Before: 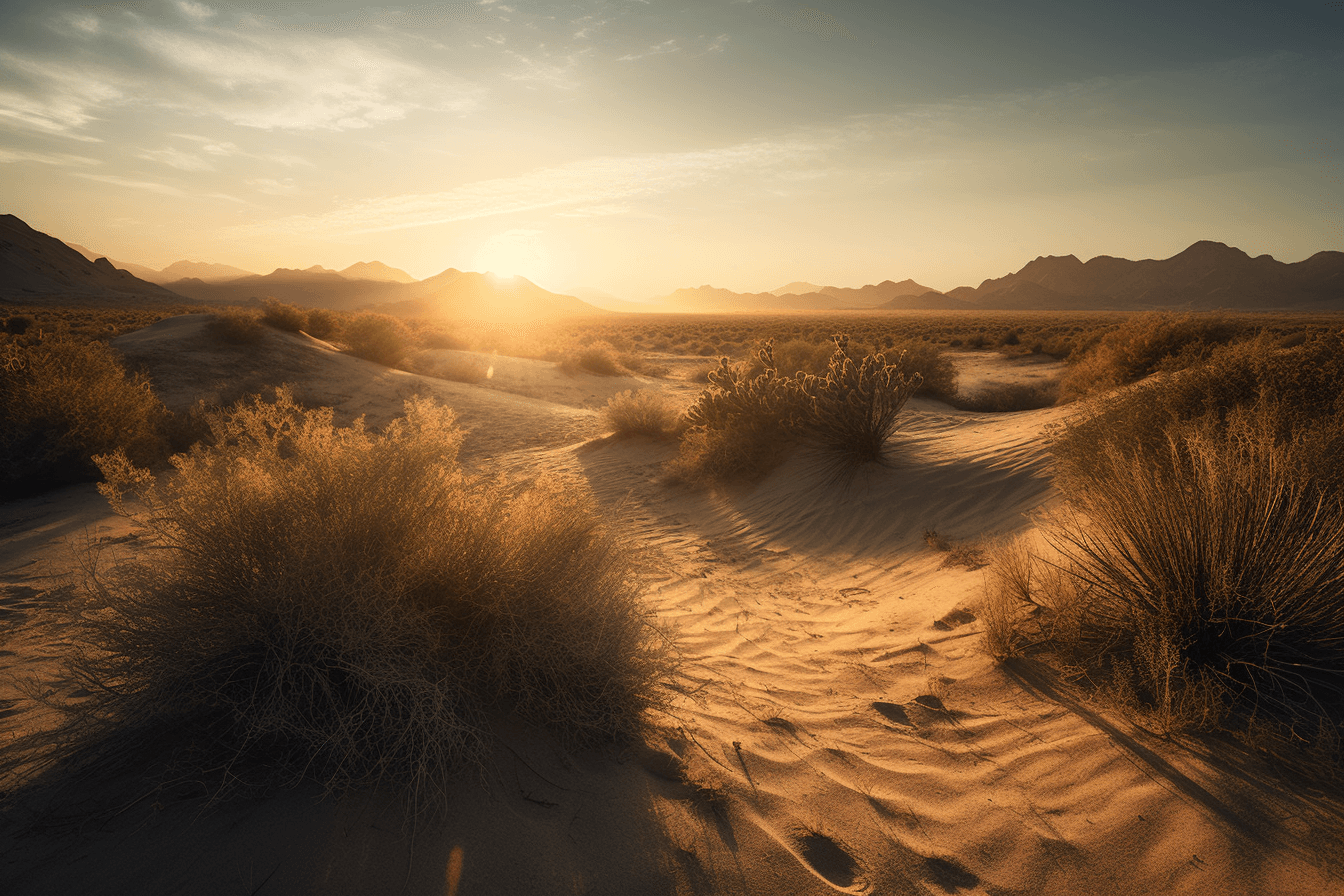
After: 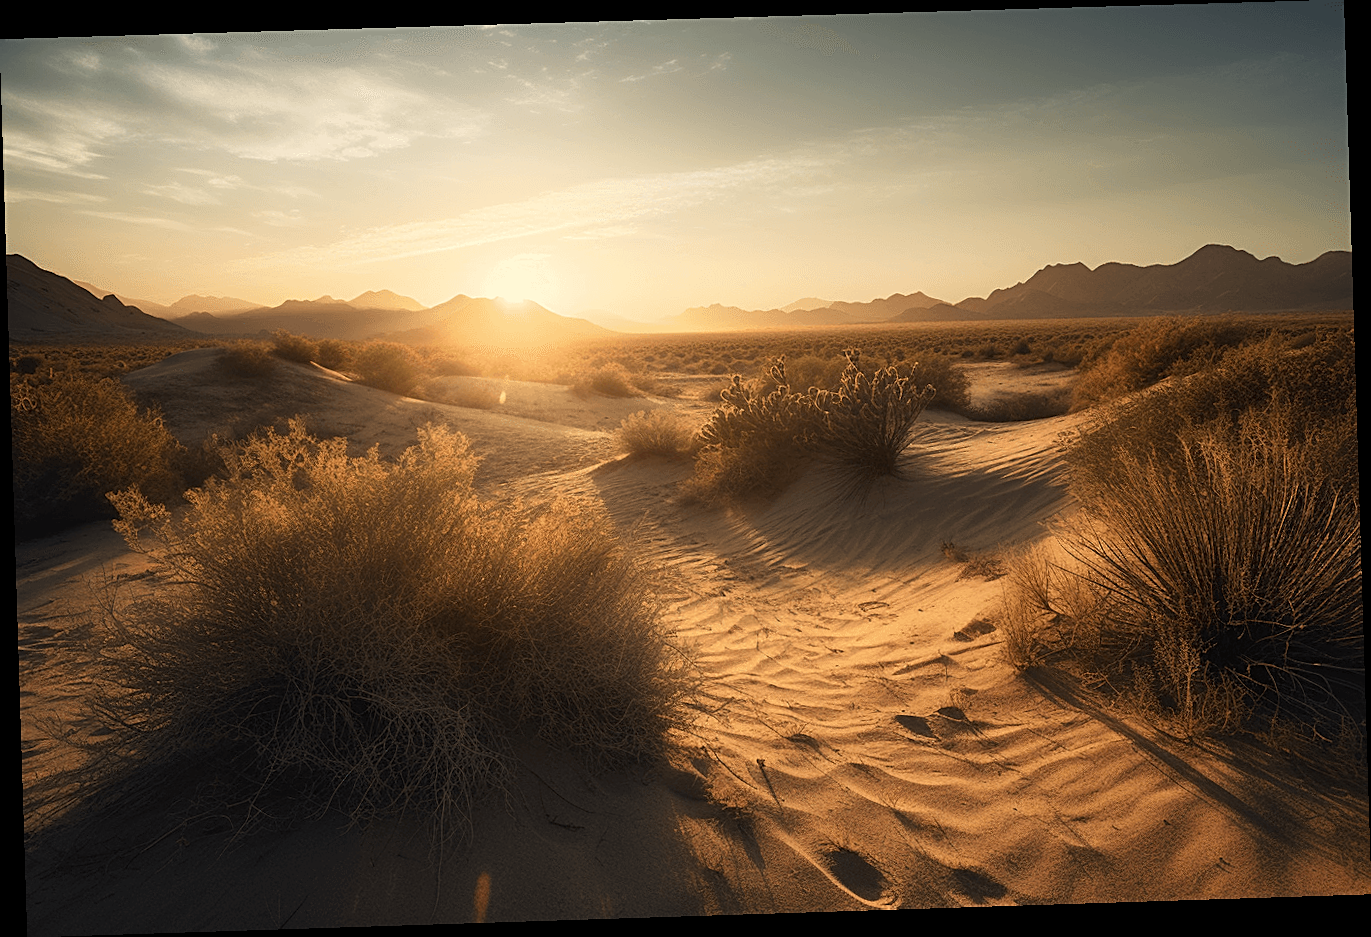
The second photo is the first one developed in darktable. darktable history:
sharpen: on, module defaults
rotate and perspective: rotation -1.77°, lens shift (horizontal) 0.004, automatic cropping off
